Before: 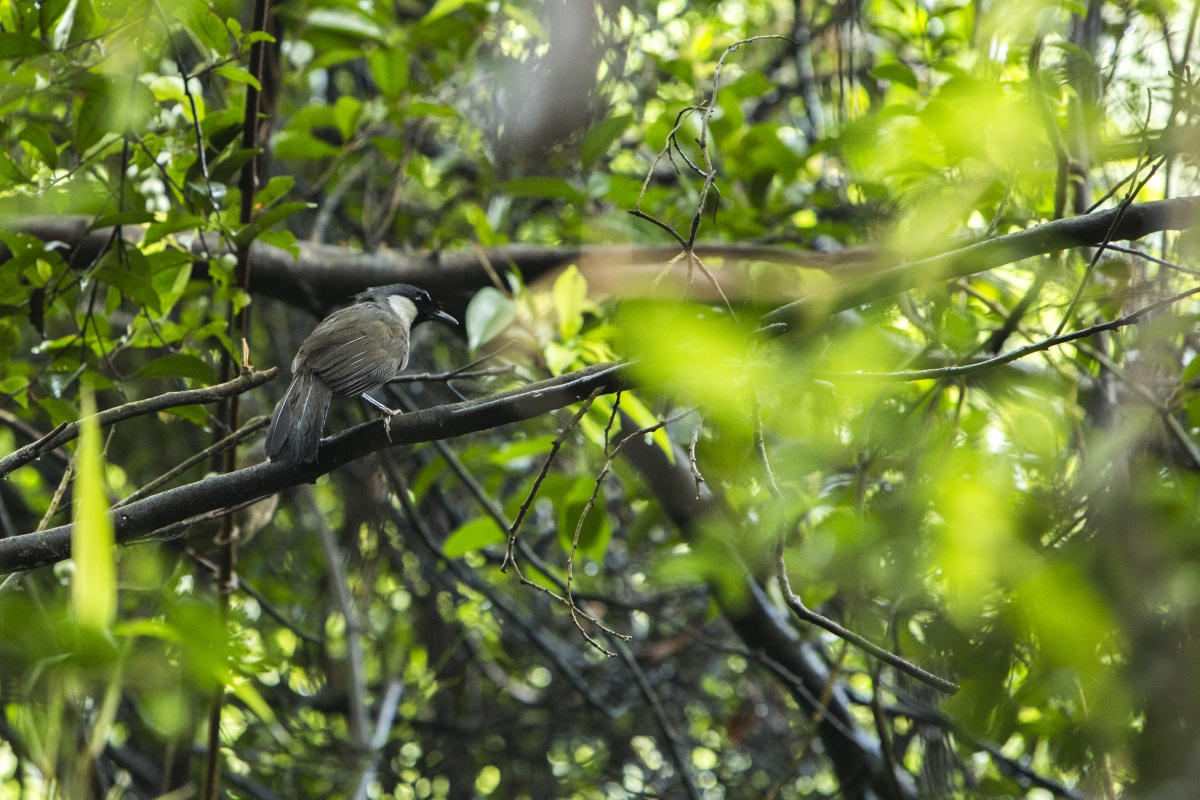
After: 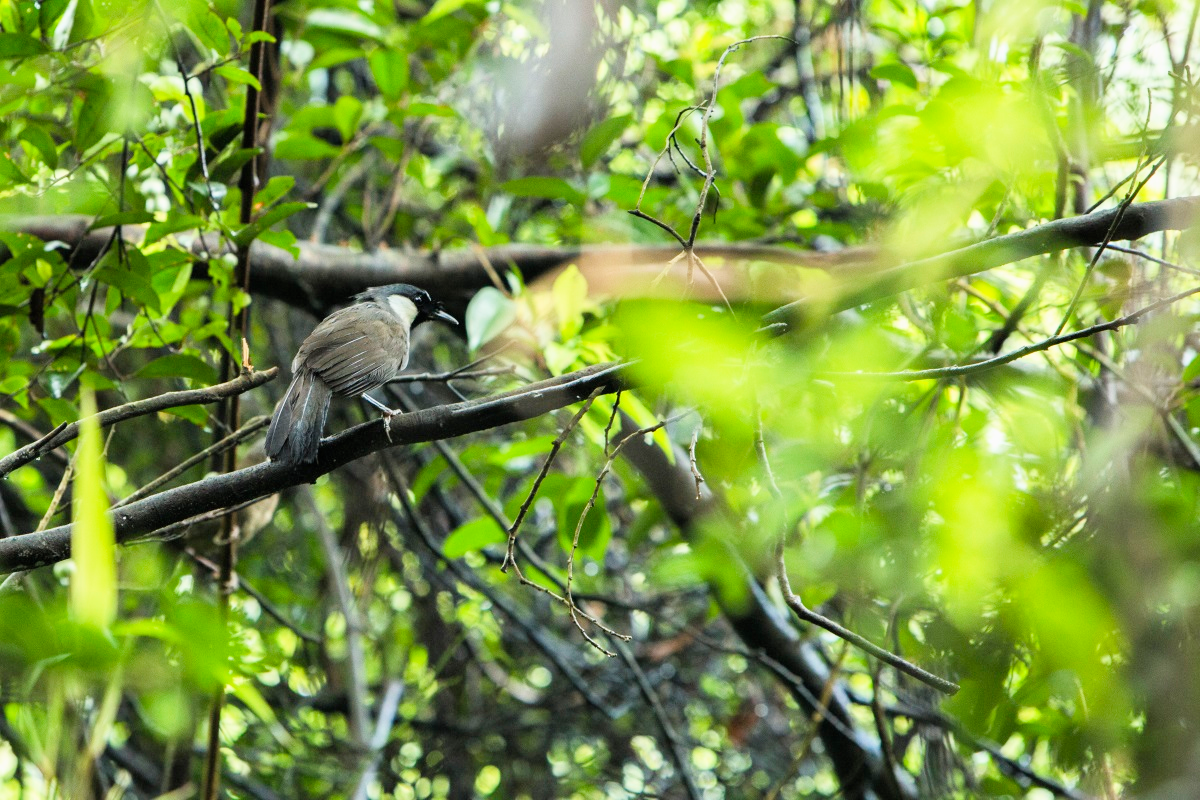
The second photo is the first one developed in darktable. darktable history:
exposure: exposure 1 EV, compensate highlight preservation false
filmic rgb: white relative exposure 3.85 EV, hardness 4.3
